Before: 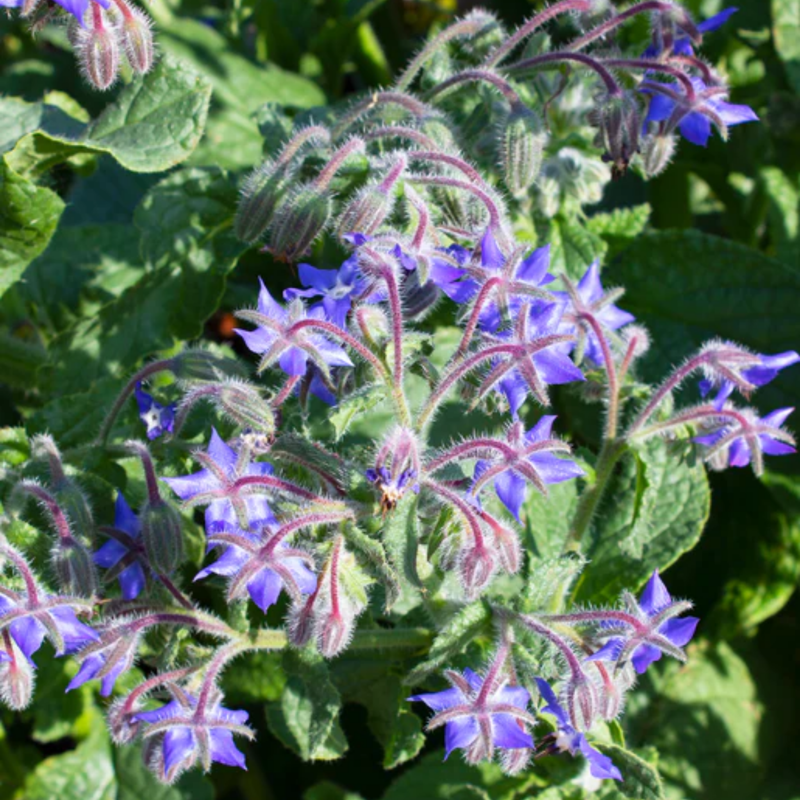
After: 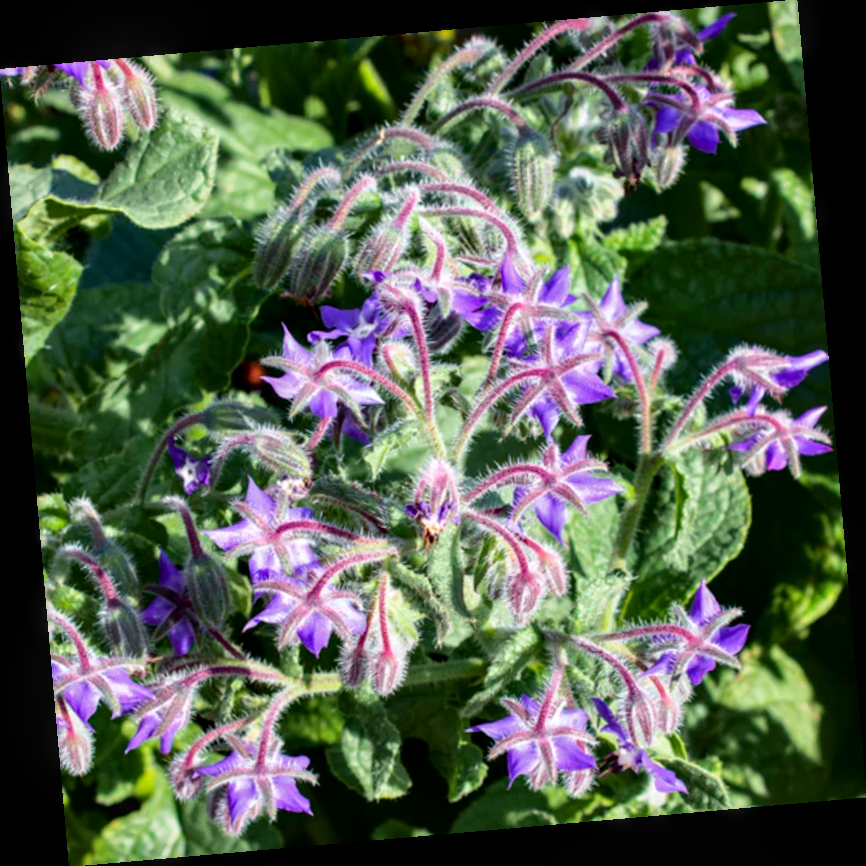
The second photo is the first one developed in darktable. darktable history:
color balance rgb: perceptual saturation grading › global saturation 10%, global vibrance 10%
local contrast: detail 130%
tone curve: curves: ch0 [(0.003, 0) (0.066, 0.023) (0.149, 0.094) (0.264, 0.238) (0.395, 0.401) (0.517, 0.553) (0.716, 0.743) (0.813, 0.846) (1, 1)]; ch1 [(0, 0) (0.164, 0.115) (0.337, 0.332) (0.39, 0.398) (0.464, 0.461) (0.501, 0.5) (0.521, 0.529) (0.571, 0.588) (0.652, 0.681) (0.733, 0.749) (0.811, 0.796) (1, 1)]; ch2 [(0, 0) (0.337, 0.382) (0.464, 0.476) (0.501, 0.502) (0.527, 0.54) (0.556, 0.567) (0.6, 0.59) (0.687, 0.675) (1, 1)], color space Lab, independent channels, preserve colors none
rotate and perspective: rotation -4.98°, automatic cropping off
